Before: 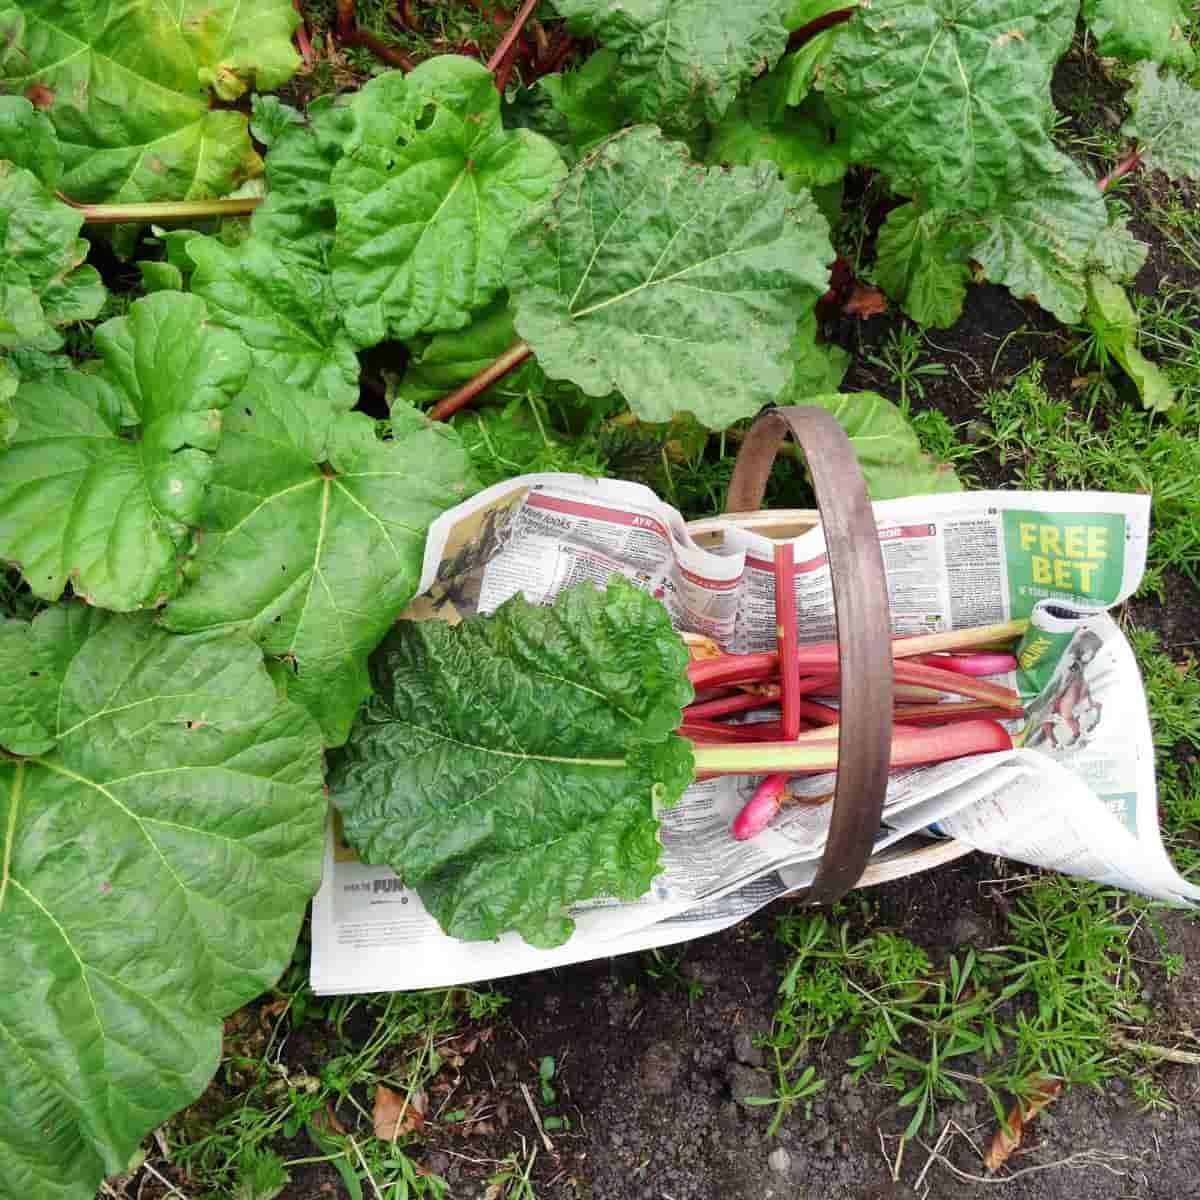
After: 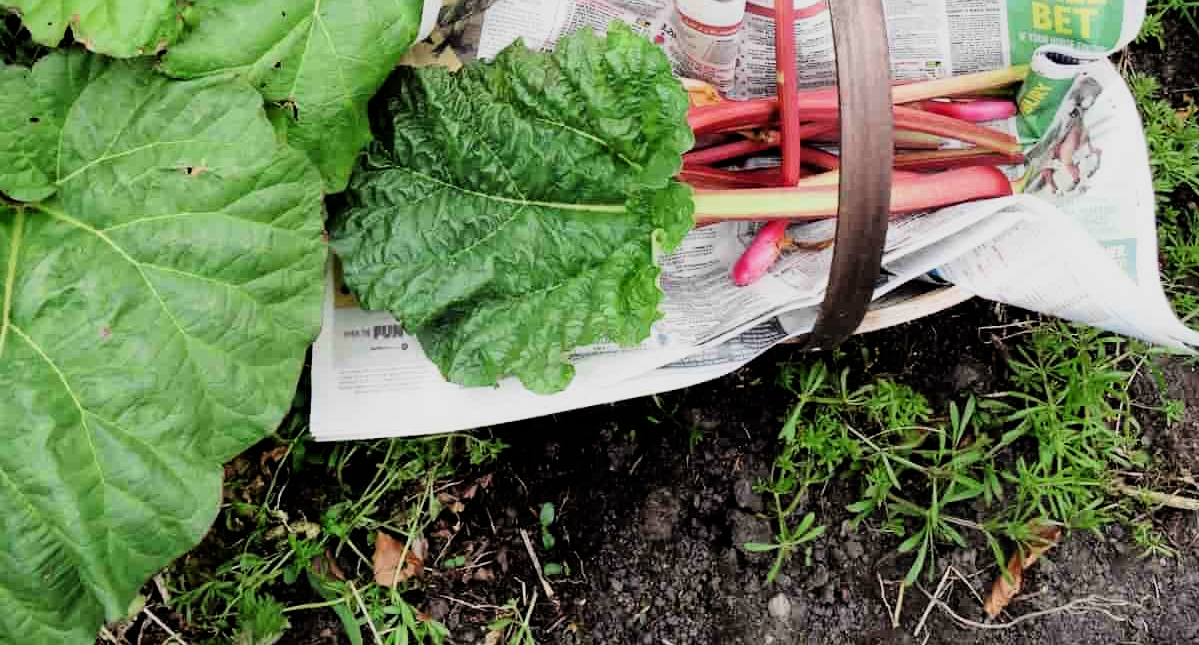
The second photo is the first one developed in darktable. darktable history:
crop and rotate: top 46.237%
filmic rgb: black relative exposure -5 EV, hardness 2.88, contrast 1.4
